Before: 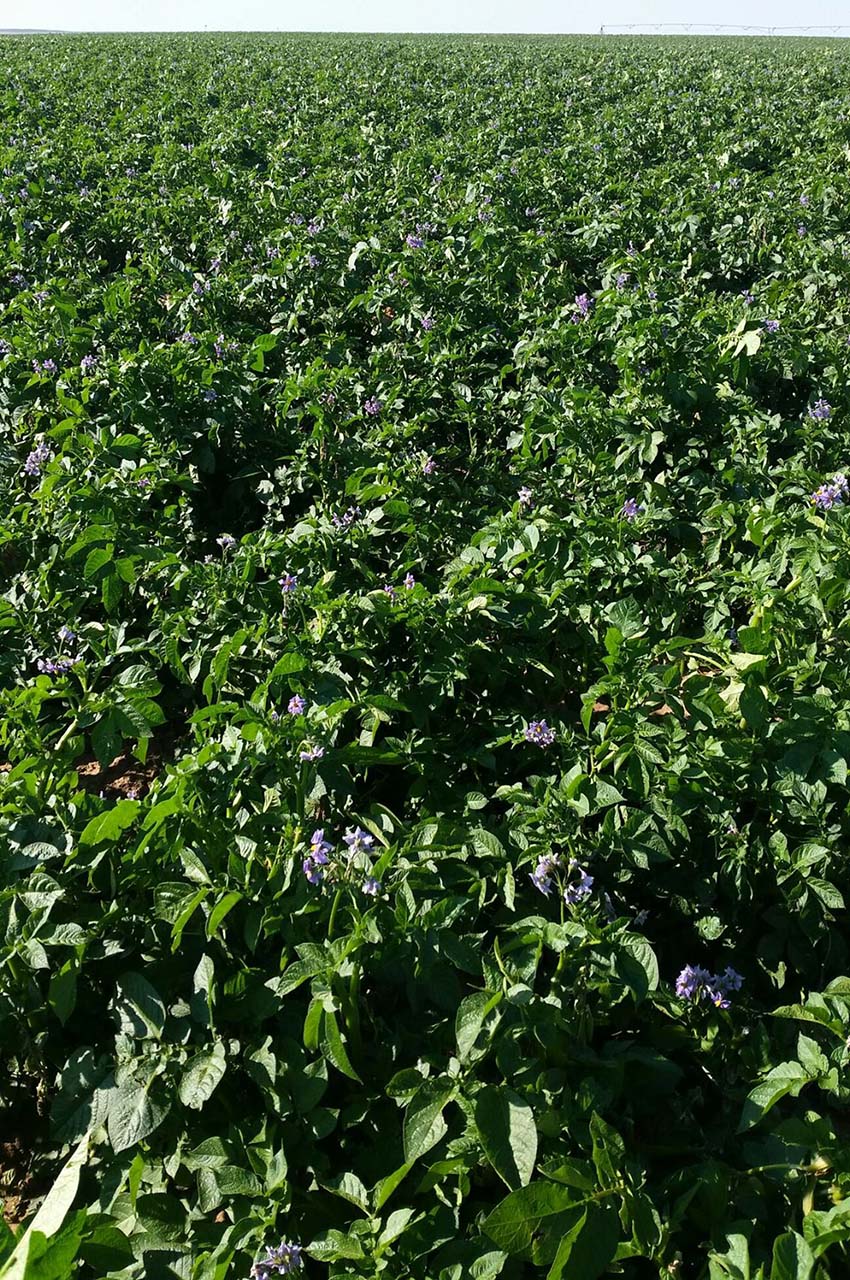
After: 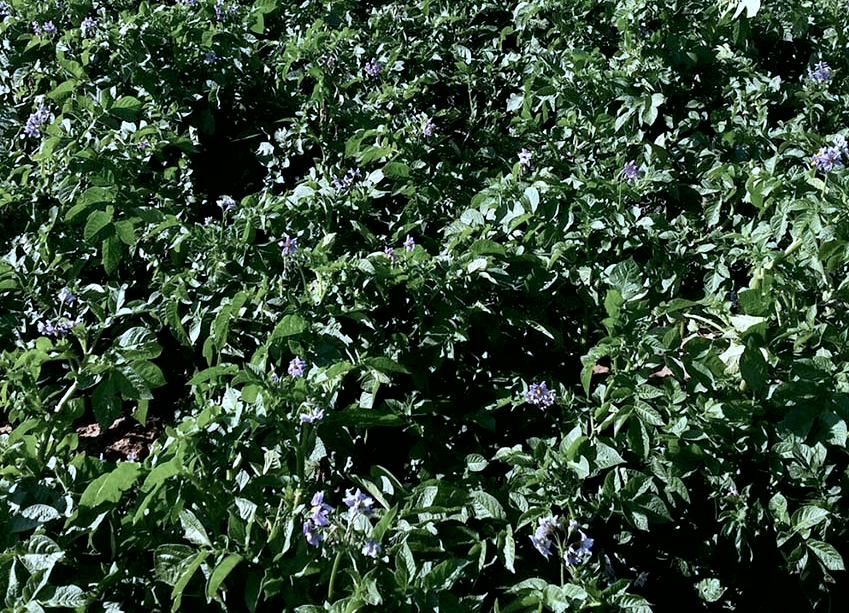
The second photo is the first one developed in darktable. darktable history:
contrast brightness saturation: contrast 0.103, saturation -0.287
color correction: highlights a* -2.01, highlights b* -18.3
crop and rotate: top 26.472%, bottom 25.56%
exposure: black level correction 0.007, exposure 0.157 EV, compensate highlight preservation false
